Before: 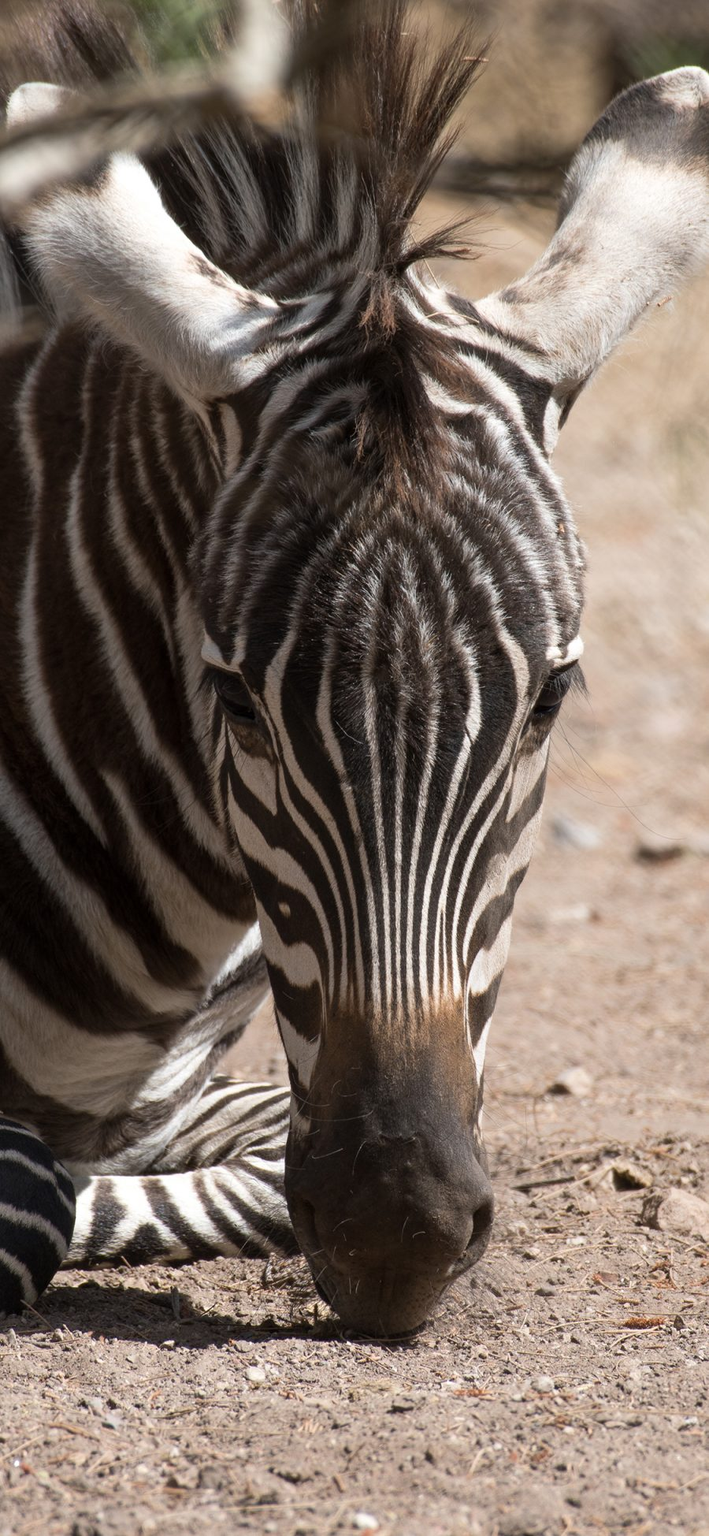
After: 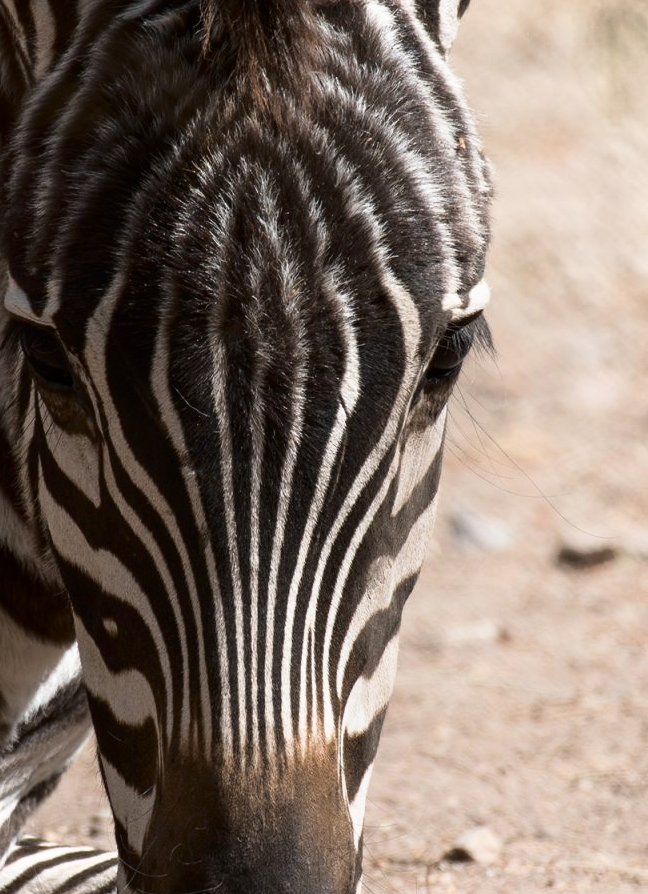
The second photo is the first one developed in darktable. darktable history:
shadows and highlights: shadows -62.32, white point adjustment -5.22, highlights 61.59
crop and rotate: left 27.938%, top 27.046%, bottom 27.046%
